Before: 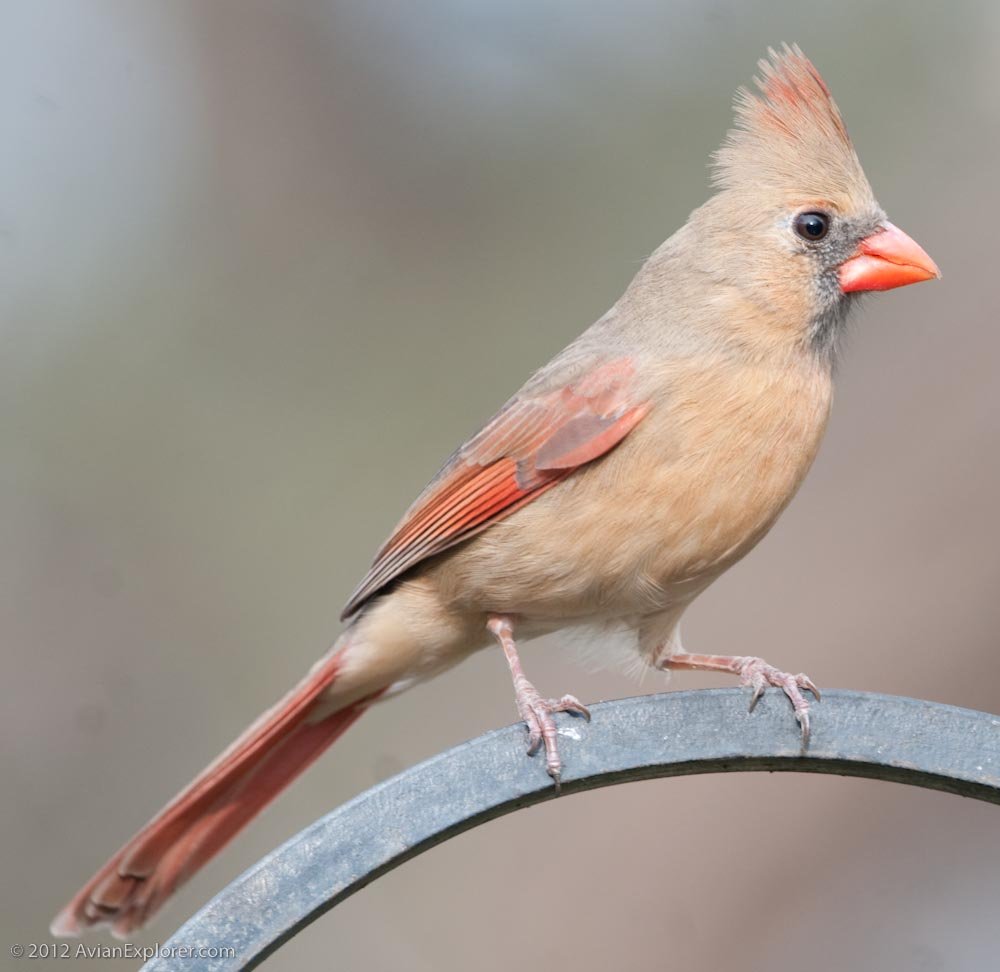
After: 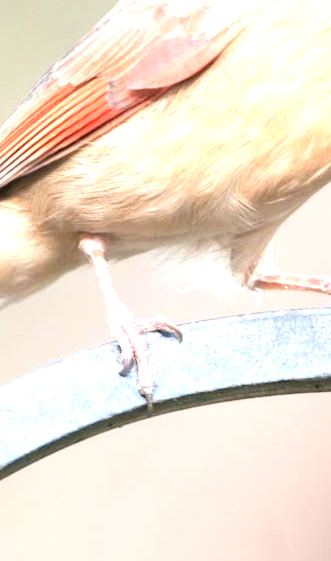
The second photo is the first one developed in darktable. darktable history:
exposure: black level correction 0, exposure 1.379 EV, compensate exposure bias true, compensate highlight preservation false
crop: left 40.878%, top 39.176%, right 25.993%, bottom 3.081%
